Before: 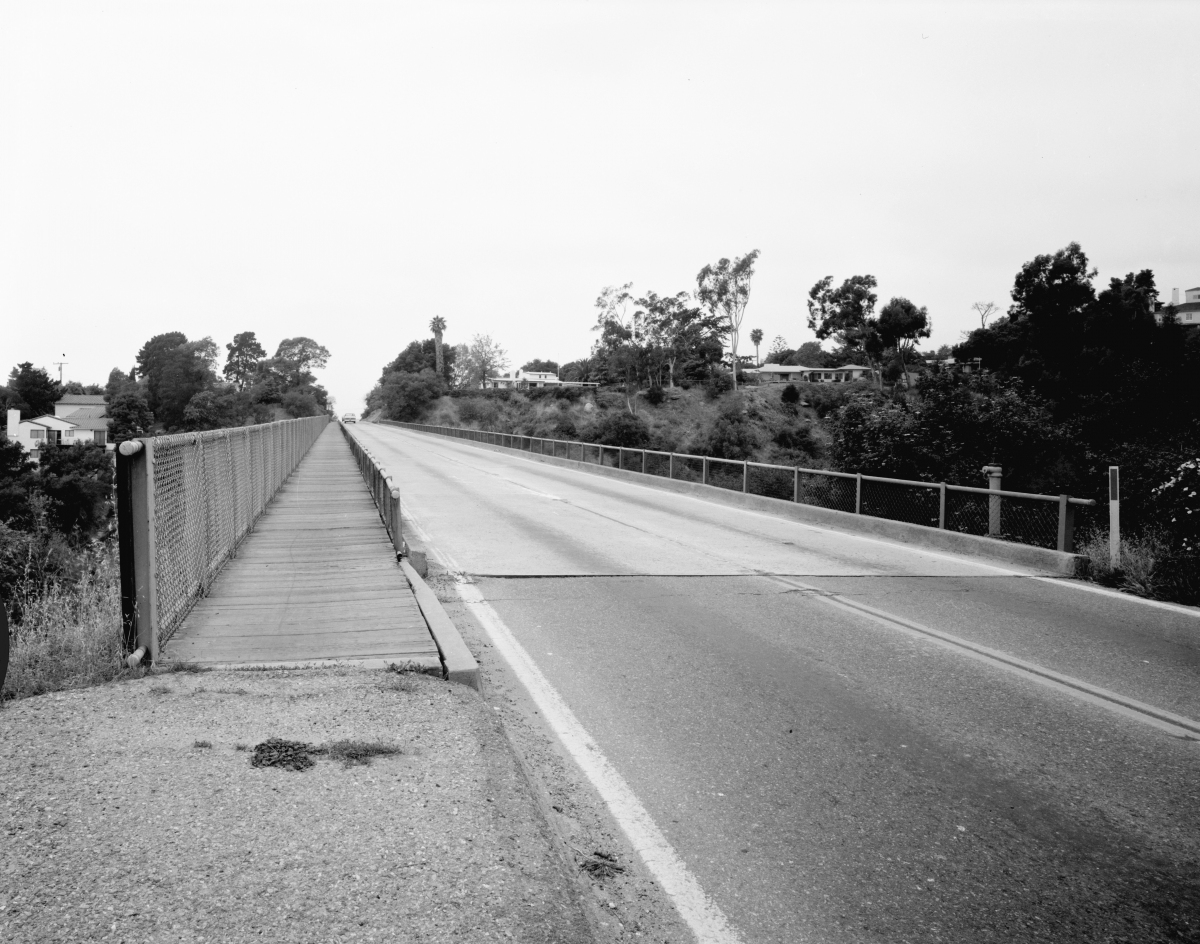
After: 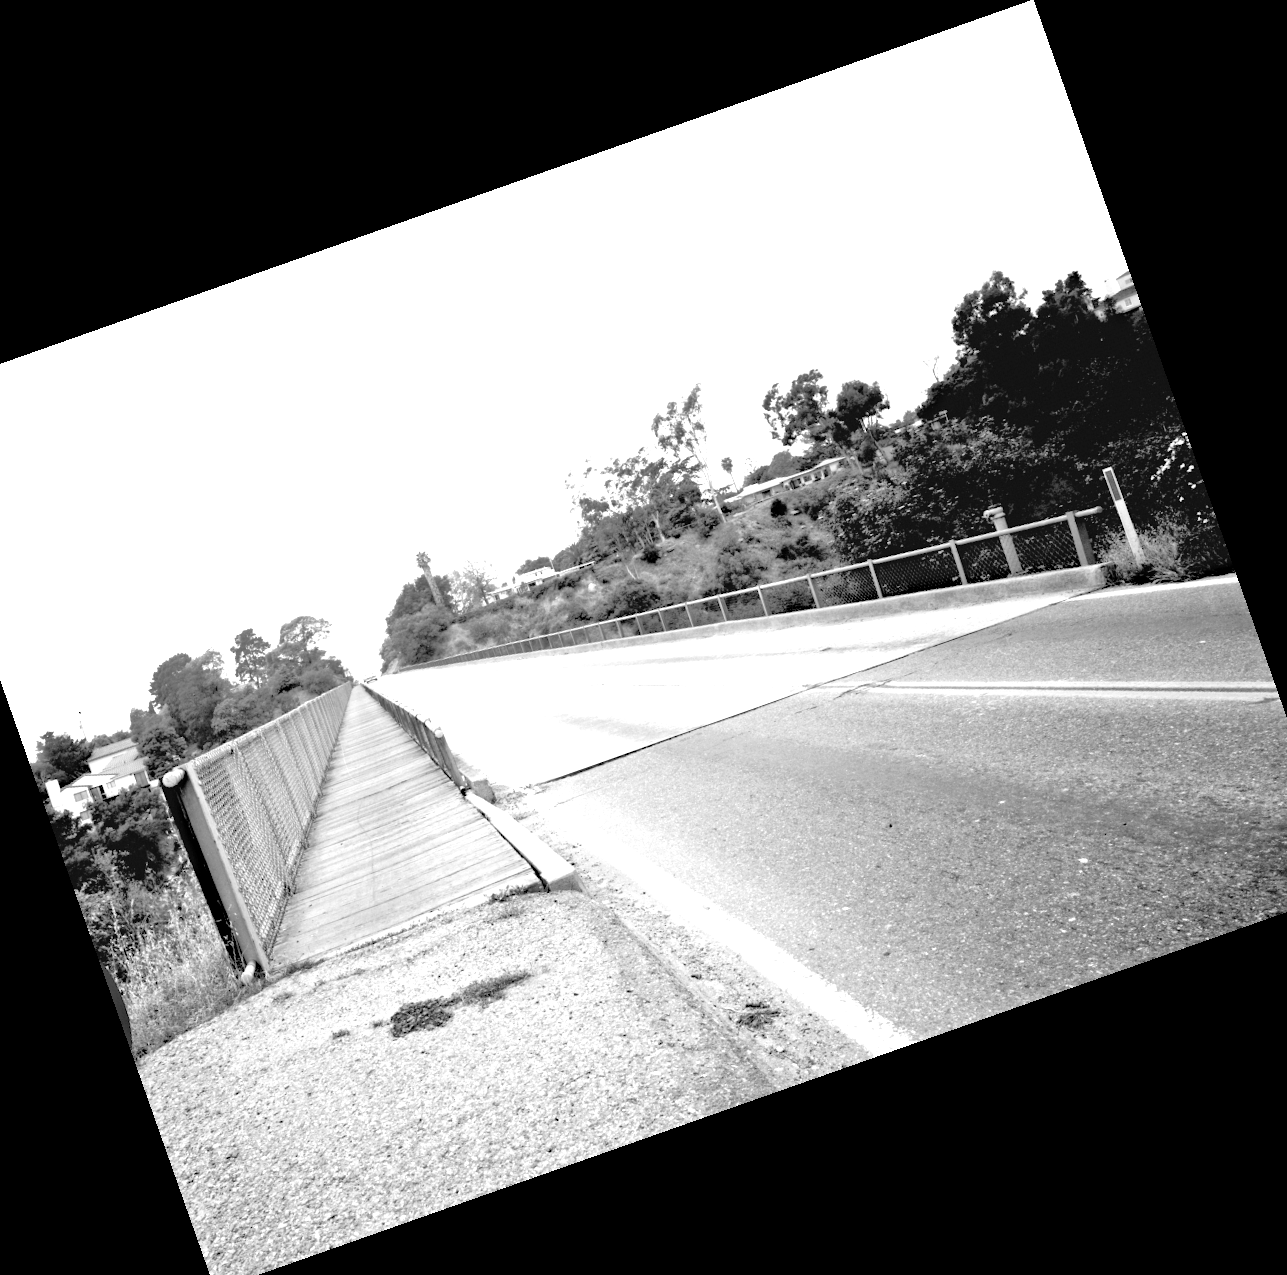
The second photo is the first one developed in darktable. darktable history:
exposure: exposure 1.16 EV, compensate exposure bias true, compensate highlight preservation false
tone equalizer: -7 EV 0.15 EV, -6 EV 0.6 EV, -5 EV 1.15 EV, -4 EV 1.33 EV, -3 EV 1.15 EV, -2 EV 0.6 EV, -1 EV 0.15 EV, mask exposure compensation -0.5 EV
haze removal: compatibility mode true, adaptive false
crop and rotate: angle 19.43°, left 6.812%, right 4.125%, bottom 1.087%
